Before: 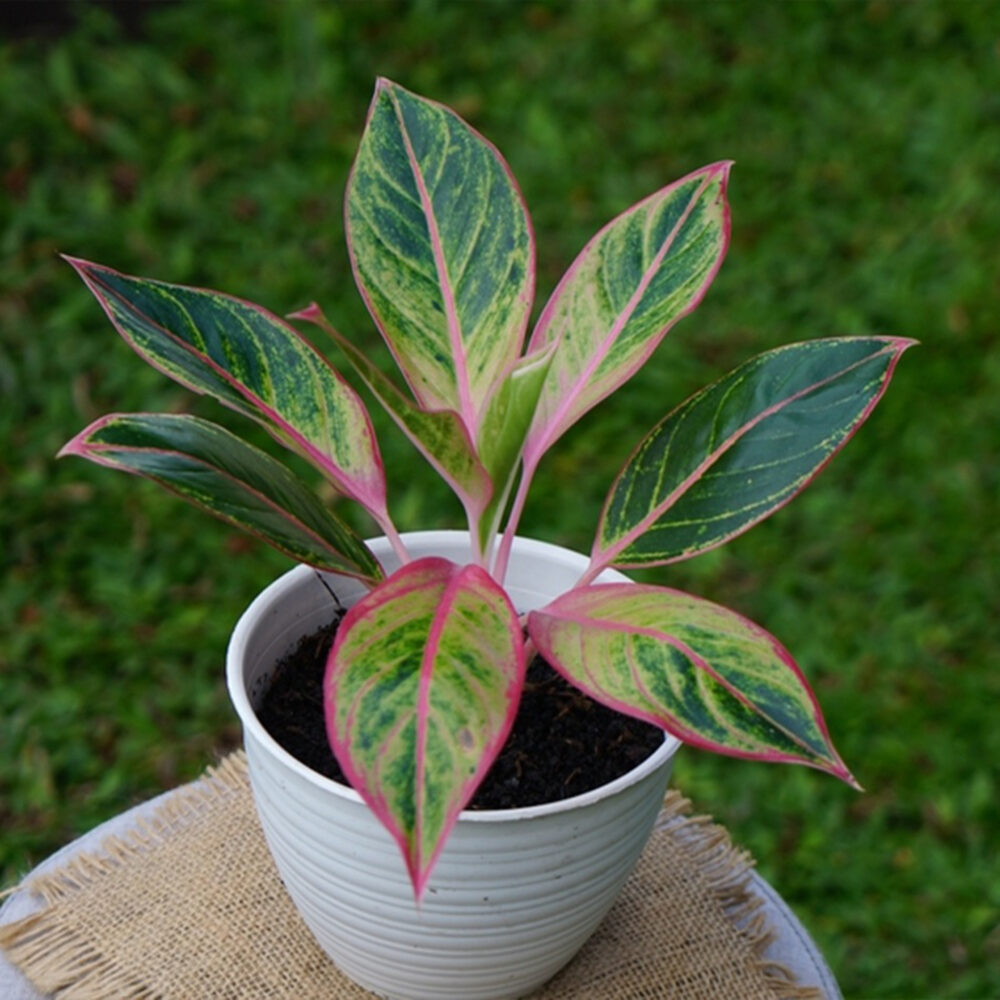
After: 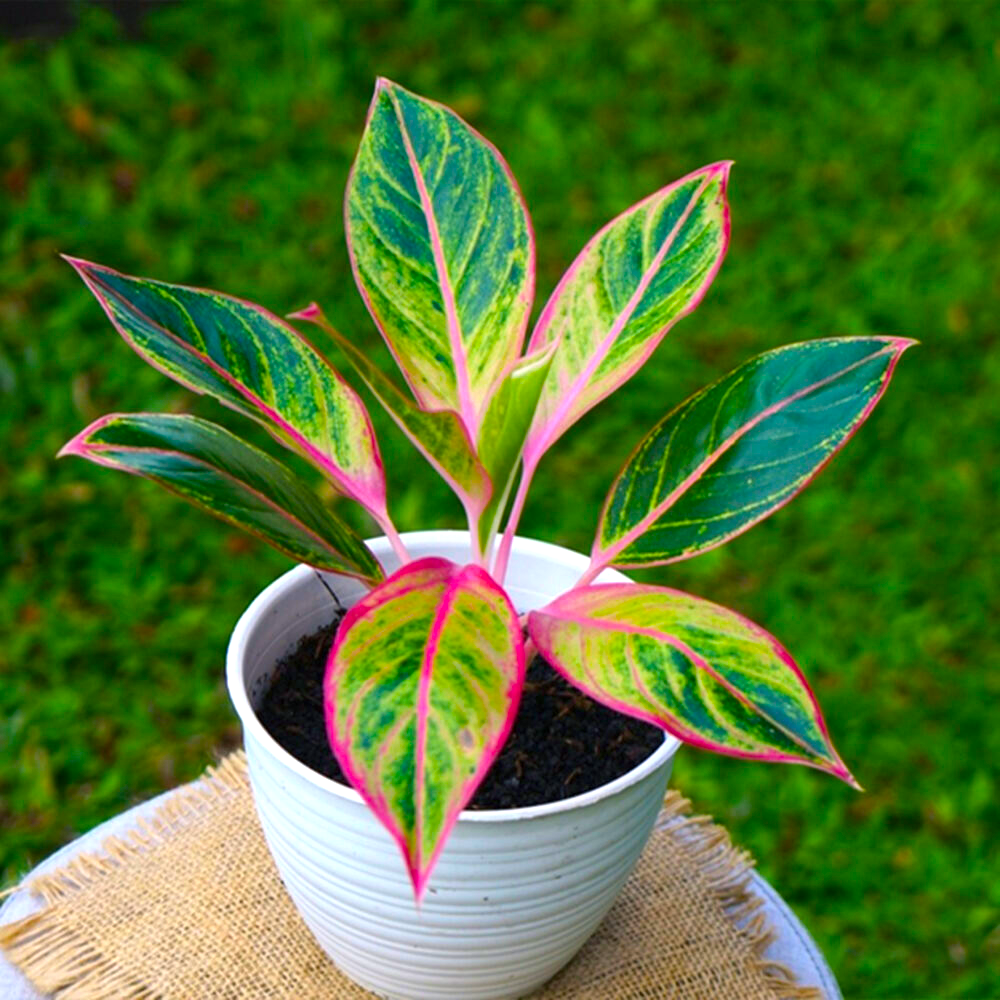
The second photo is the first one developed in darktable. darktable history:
exposure: exposure 0.769 EV, compensate highlight preservation false
color balance rgb: shadows lift › chroma 2.038%, shadows lift › hue 222.59°, perceptual saturation grading › global saturation 30.528%, global vibrance 39.987%
